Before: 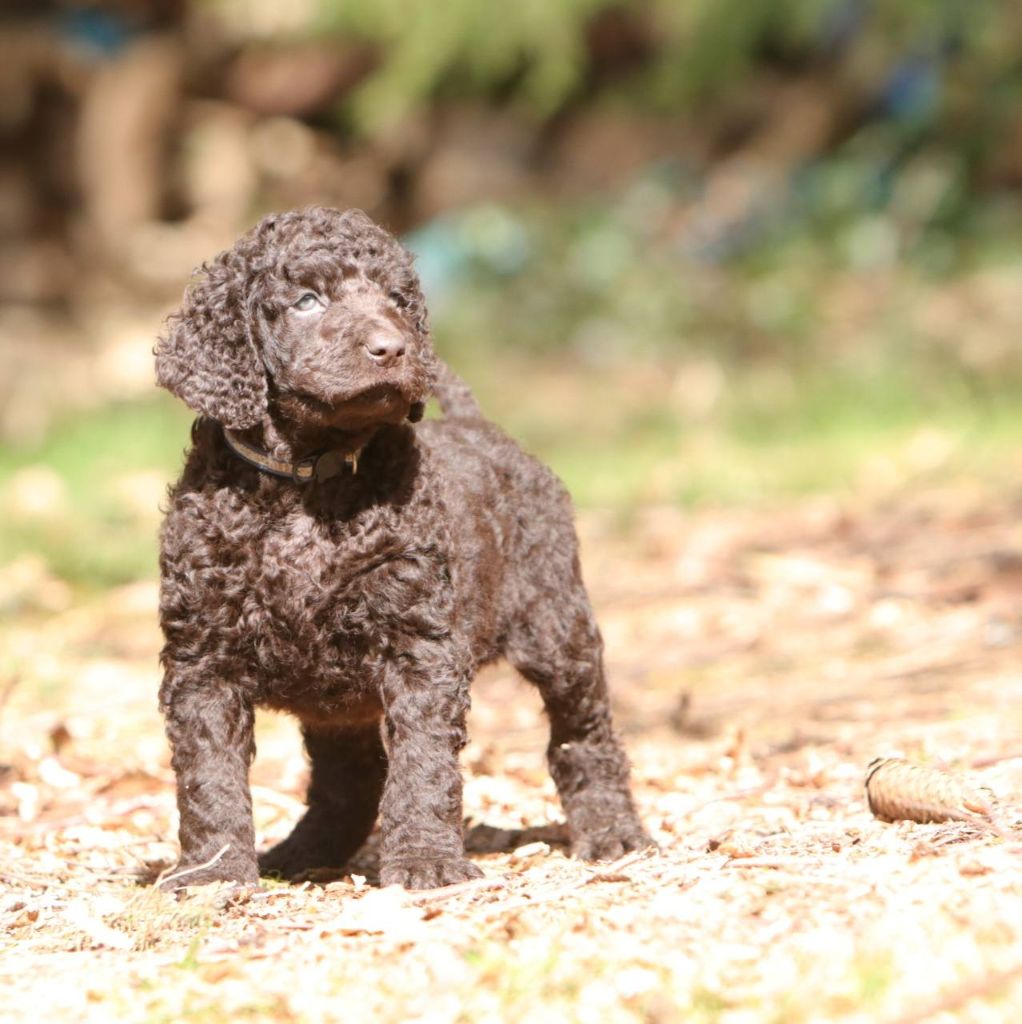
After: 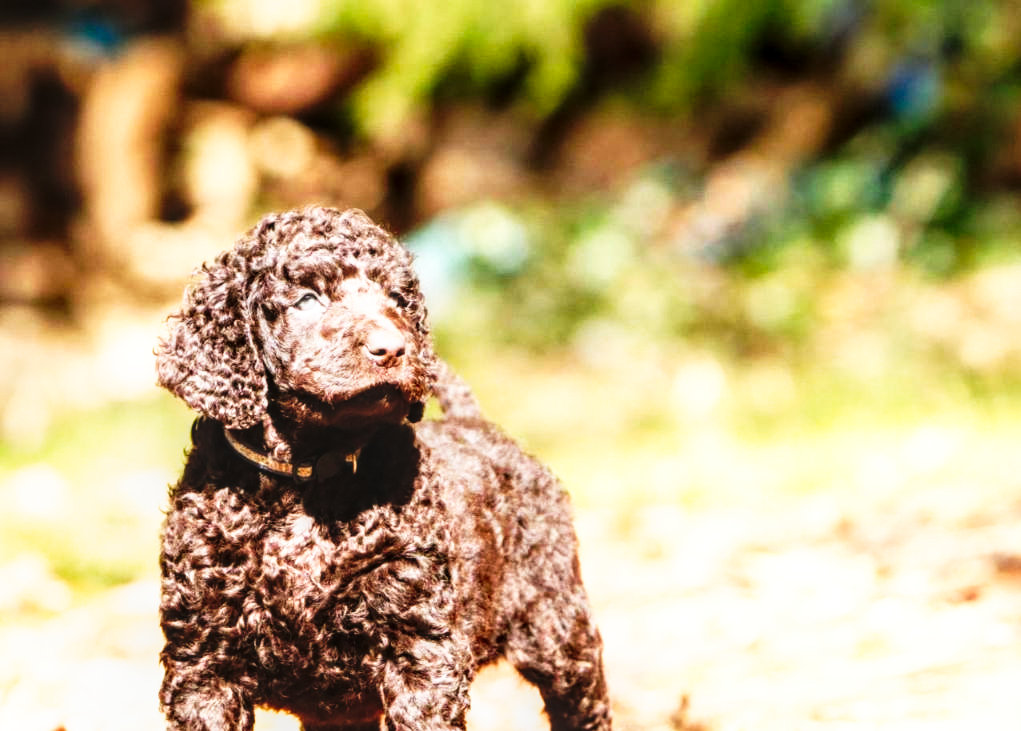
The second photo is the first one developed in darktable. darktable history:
crop: bottom 28.576%
tone curve: curves: ch0 [(0, 0) (0.003, 0.005) (0.011, 0.008) (0.025, 0.013) (0.044, 0.017) (0.069, 0.022) (0.1, 0.029) (0.136, 0.038) (0.177, 0.053) (0.224, 0.081) (0.277, 0.128) (0.335, 0.214) (0.399, 0.343) (0.468, 0.478) (0.543, 0.641) (0.623, 0.798) (0.709, 0.911) (0.801, 0.971) (0.898, 0.99) (1, 1)], preserve colors none
bloom: size 3%, threshold 100%, strength 0%
local contrast: detail 130%
